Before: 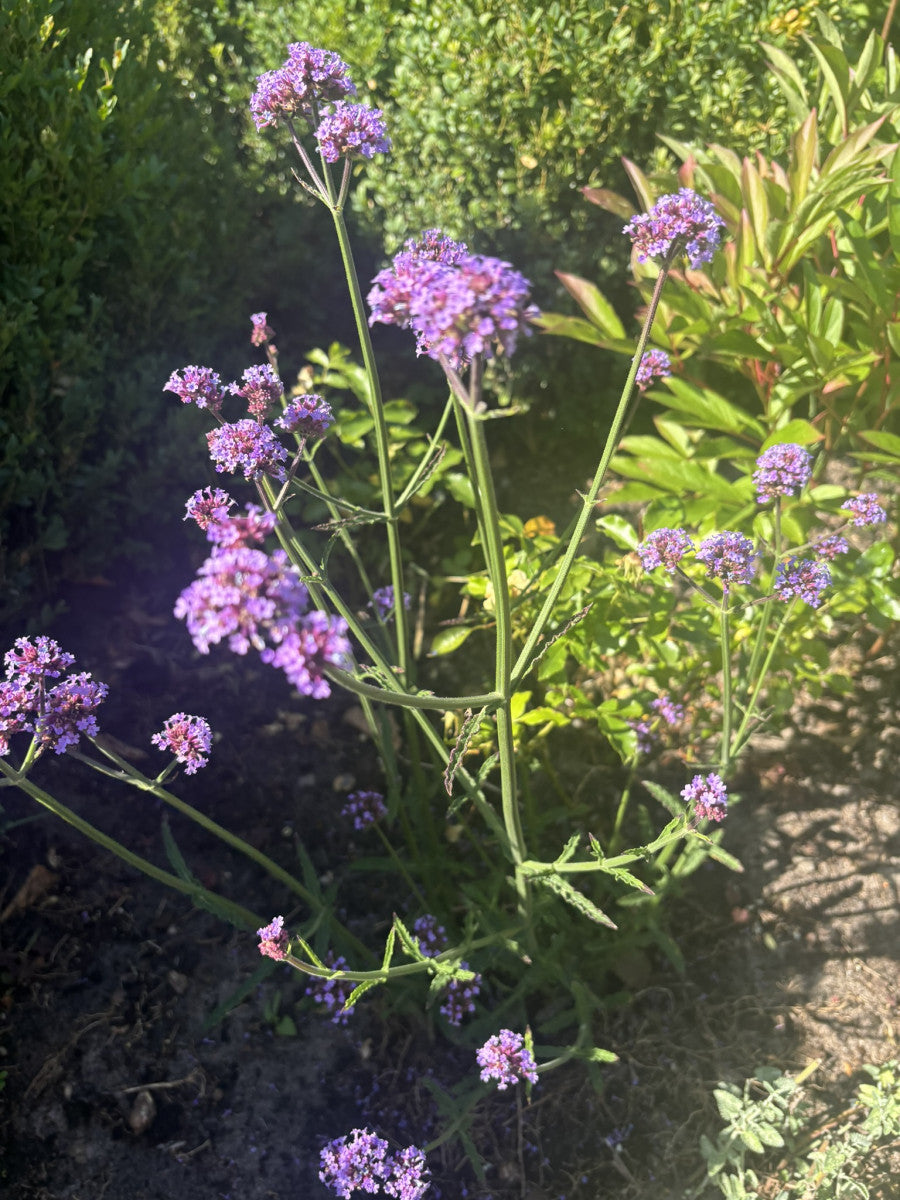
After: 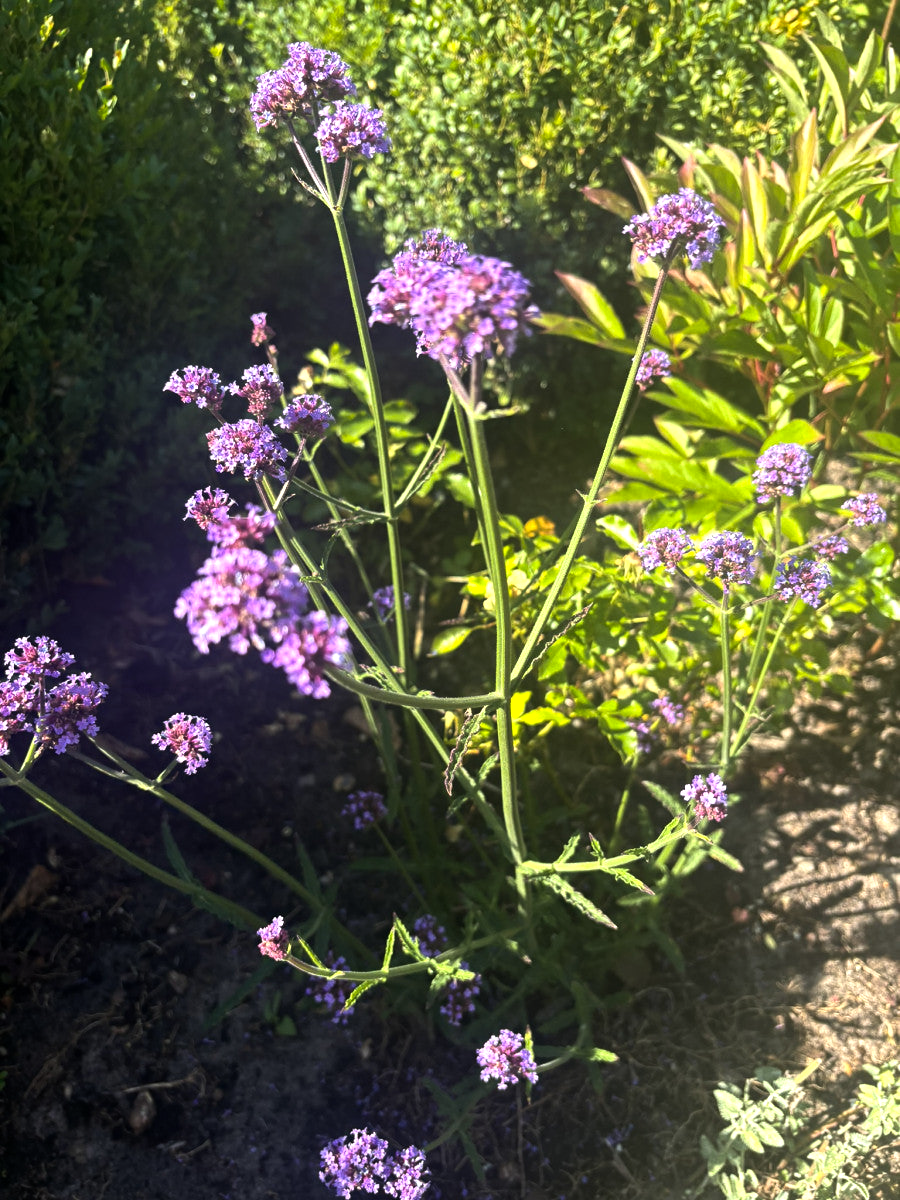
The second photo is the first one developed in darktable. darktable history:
color balance rgb: perceptual brilliance grading › highlights 14.29%, perceptual brilliance grading › mid-tones -5.92%, perceptual brilliance grading › shadows -26.83%, global vibrance 31.18%
